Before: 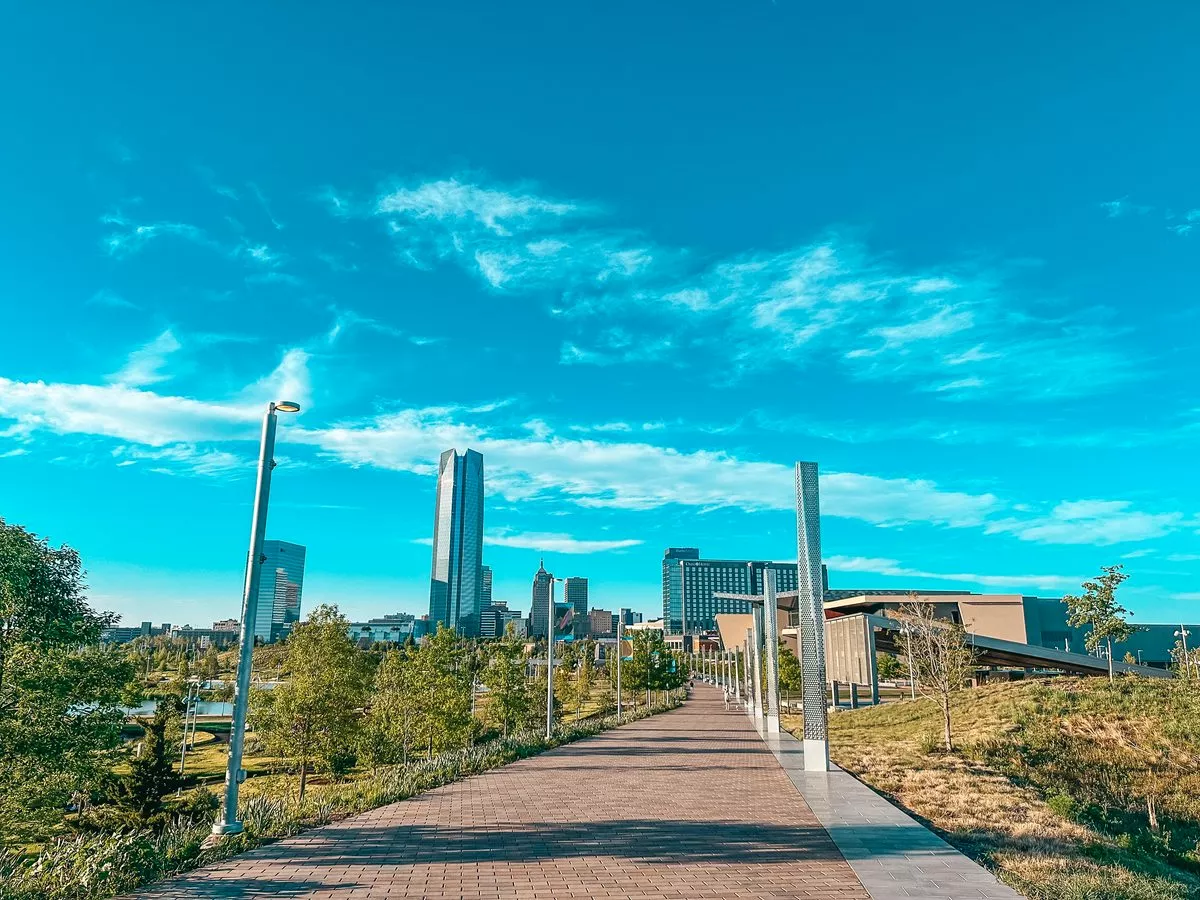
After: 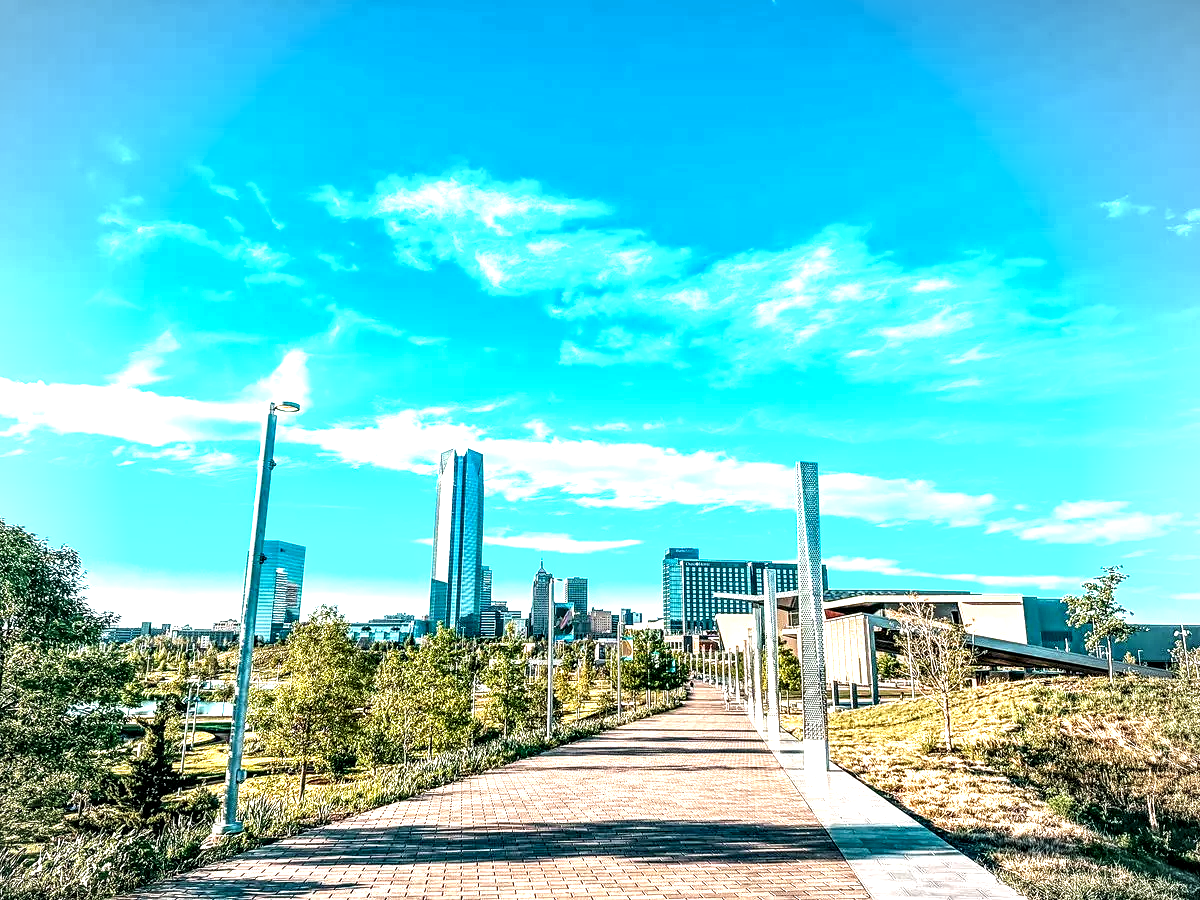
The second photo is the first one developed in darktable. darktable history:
vignetting: fall-off radius 60.92%
tone equalizer: -8 EV -0.417 EV, -7 EV -0.389 EV, -6 EV -0.333 EV, -5 EV -0.222 EV, -3 EV 0.222 EV, -2 EV 0.333 EV, -1 EV 0.389 EV, +0 EV 0.417 EV, edges refinement/feathering 500, mask exposure compensation -1.57 EV, preserve details no
exposure: black level correction 0, exposure 1 EV, compensate exposure bias true, compensate highlight preservation false
local contrast: highlights 80%, shadows 57%, detail 175%, midtone range 0.602
